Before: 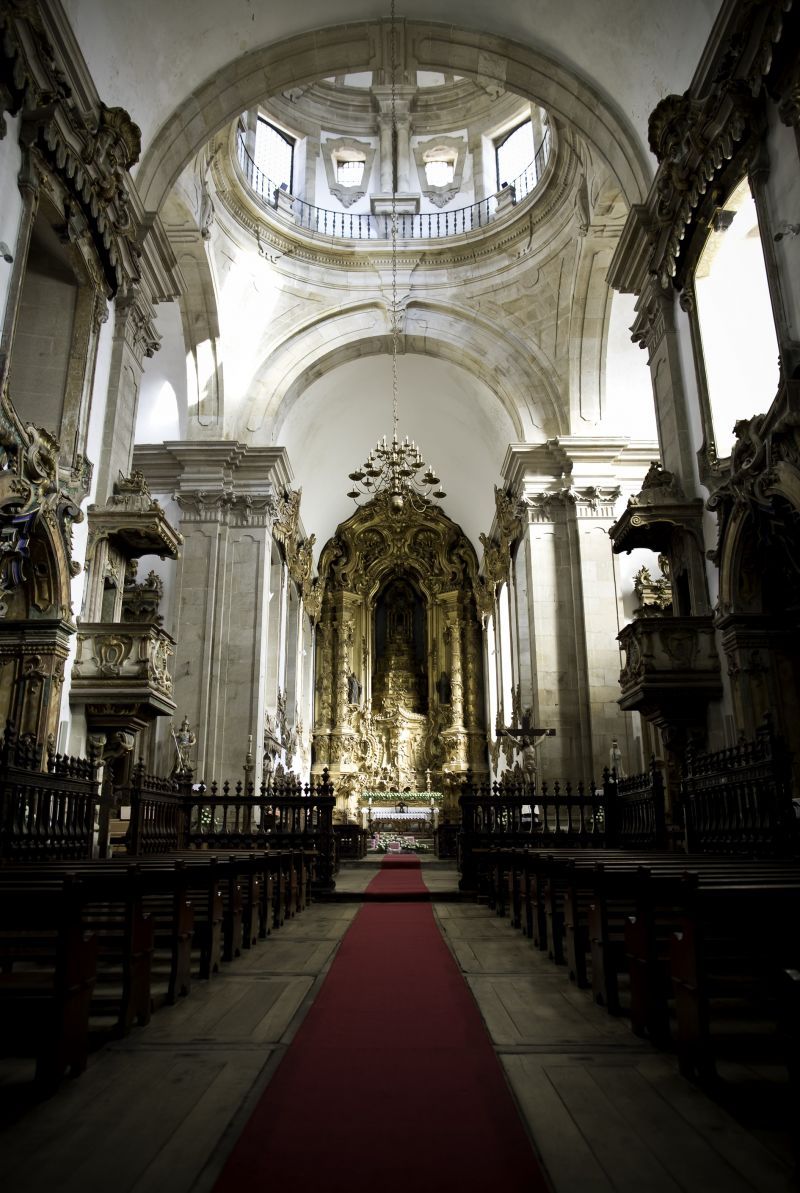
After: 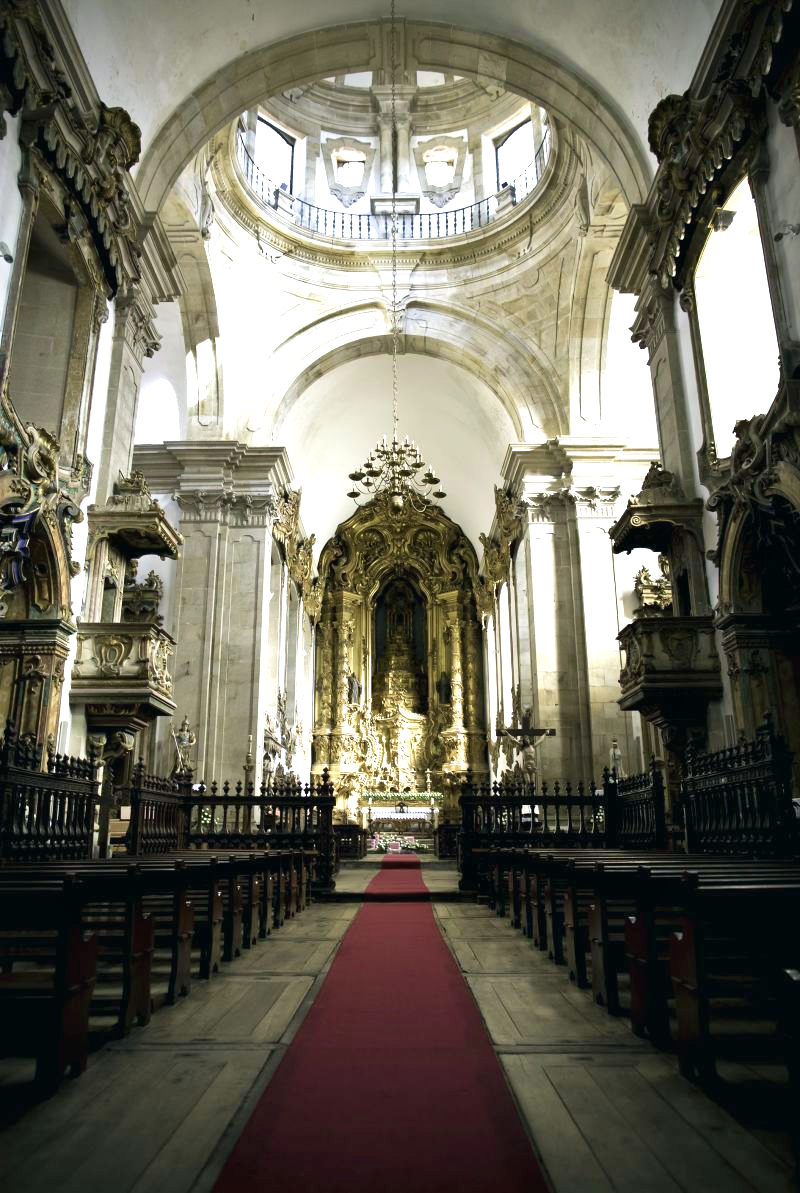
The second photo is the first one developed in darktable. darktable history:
shadows and highlights: shadows 37.27, highlights -28.18, soften with gaussian
velvia: on, module defaults
color balance: mode lift, gamma, gain (sRGB), lift [1, 1, 1.022, 1.026]
exposure: exposure 0.77 EV, compensate highlight preservation false
